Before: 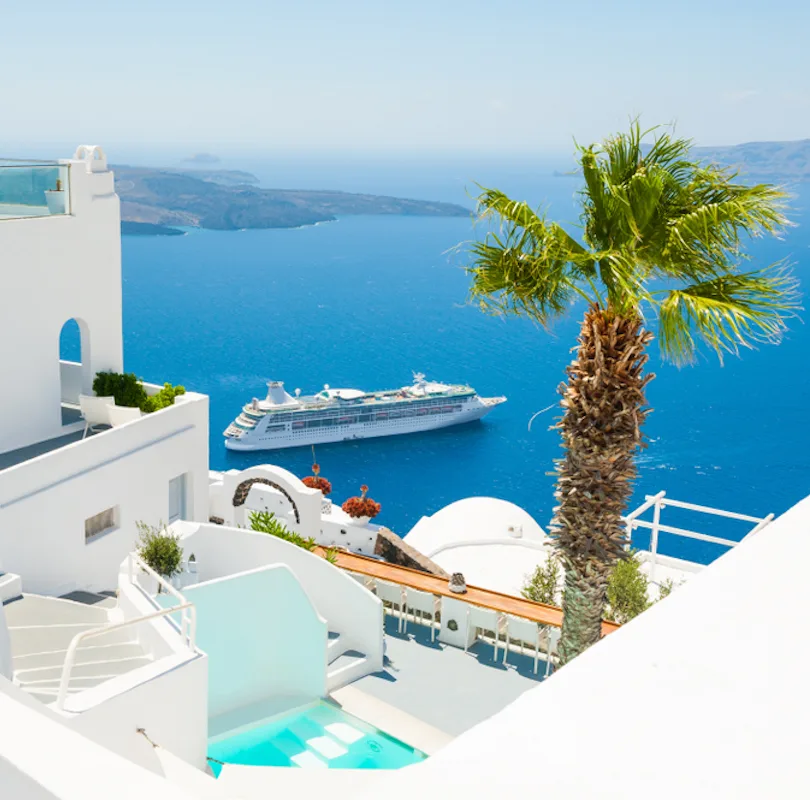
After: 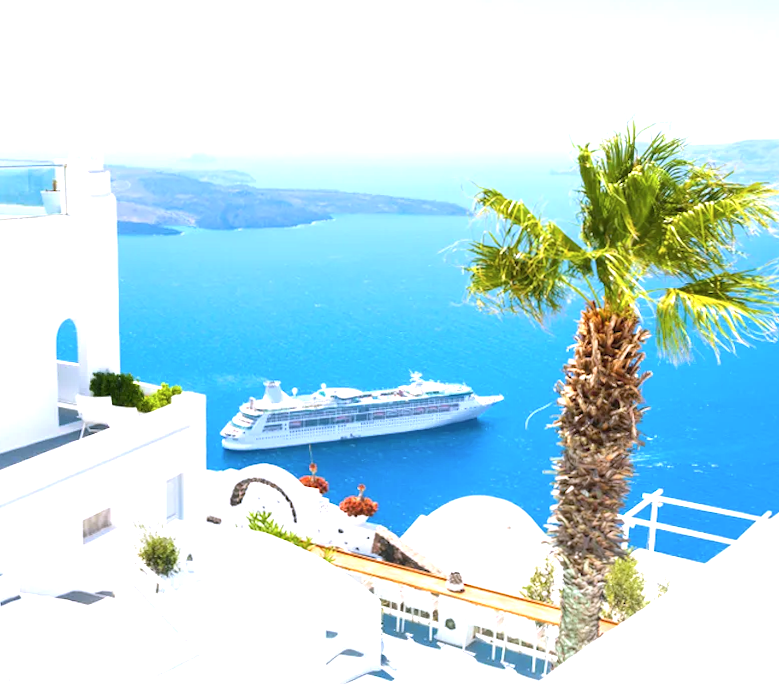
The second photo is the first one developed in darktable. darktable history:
exposure: black level correction 0, exposure 1 EV, compensate exposure bias true, compensate highlight preservation false
crop and rotate: angle 0.2°, left 0.275%, right 3.127%, bottom 14.18%
white balance: red 1.004, blue 1.096
contrast brightness saturation: saturation -0.05
